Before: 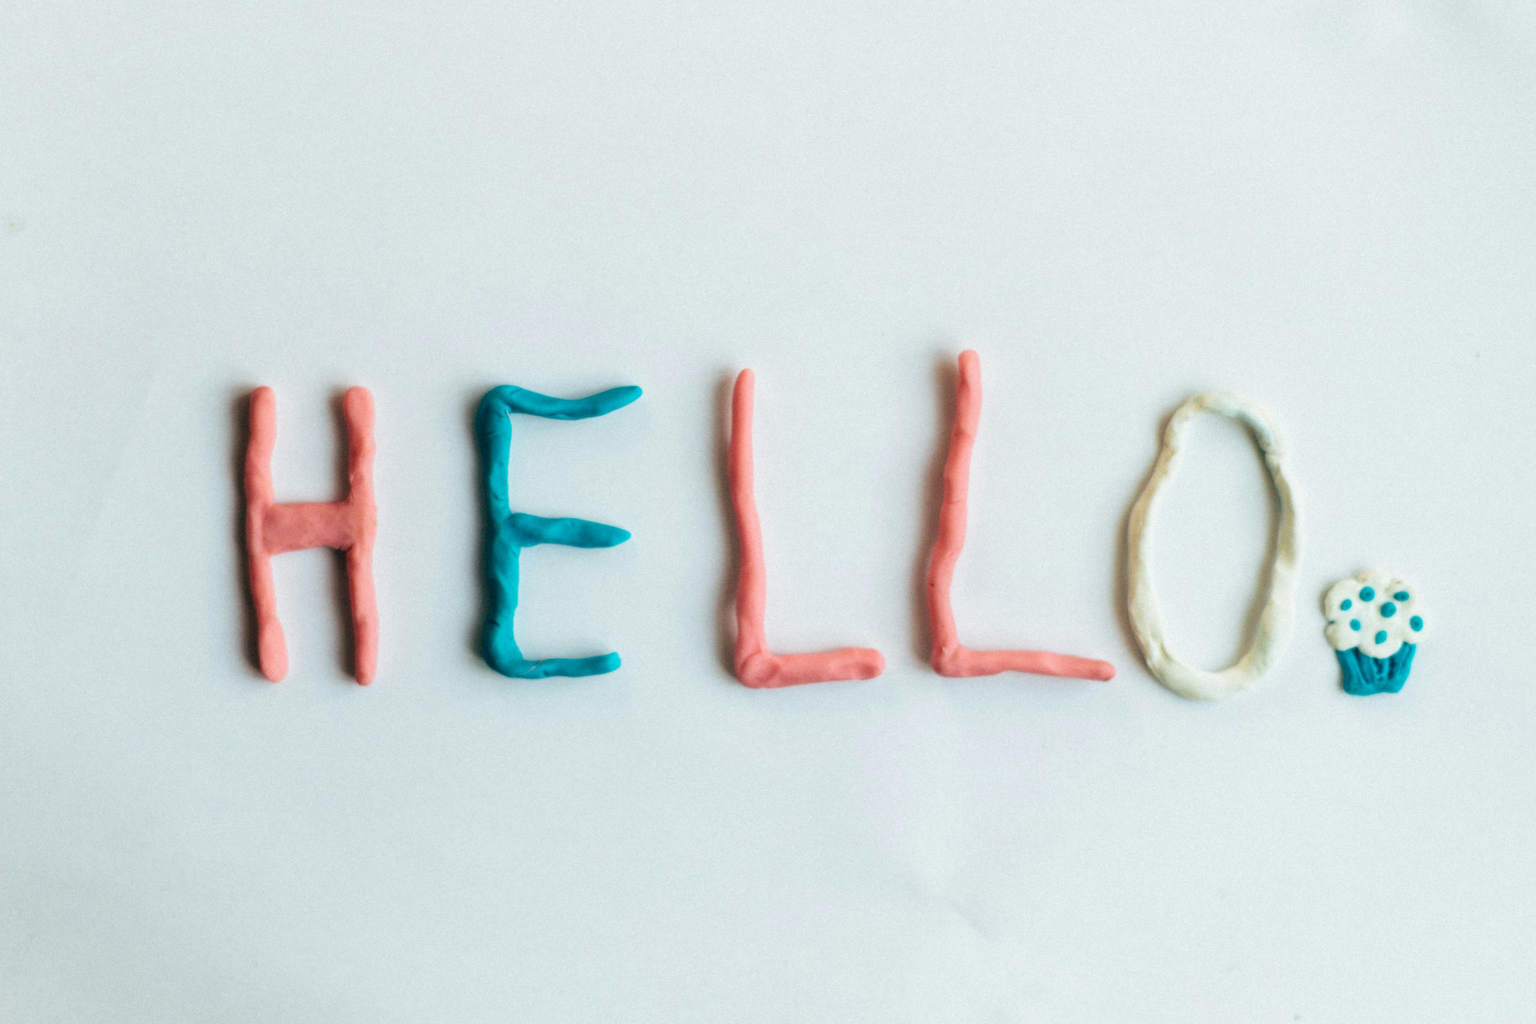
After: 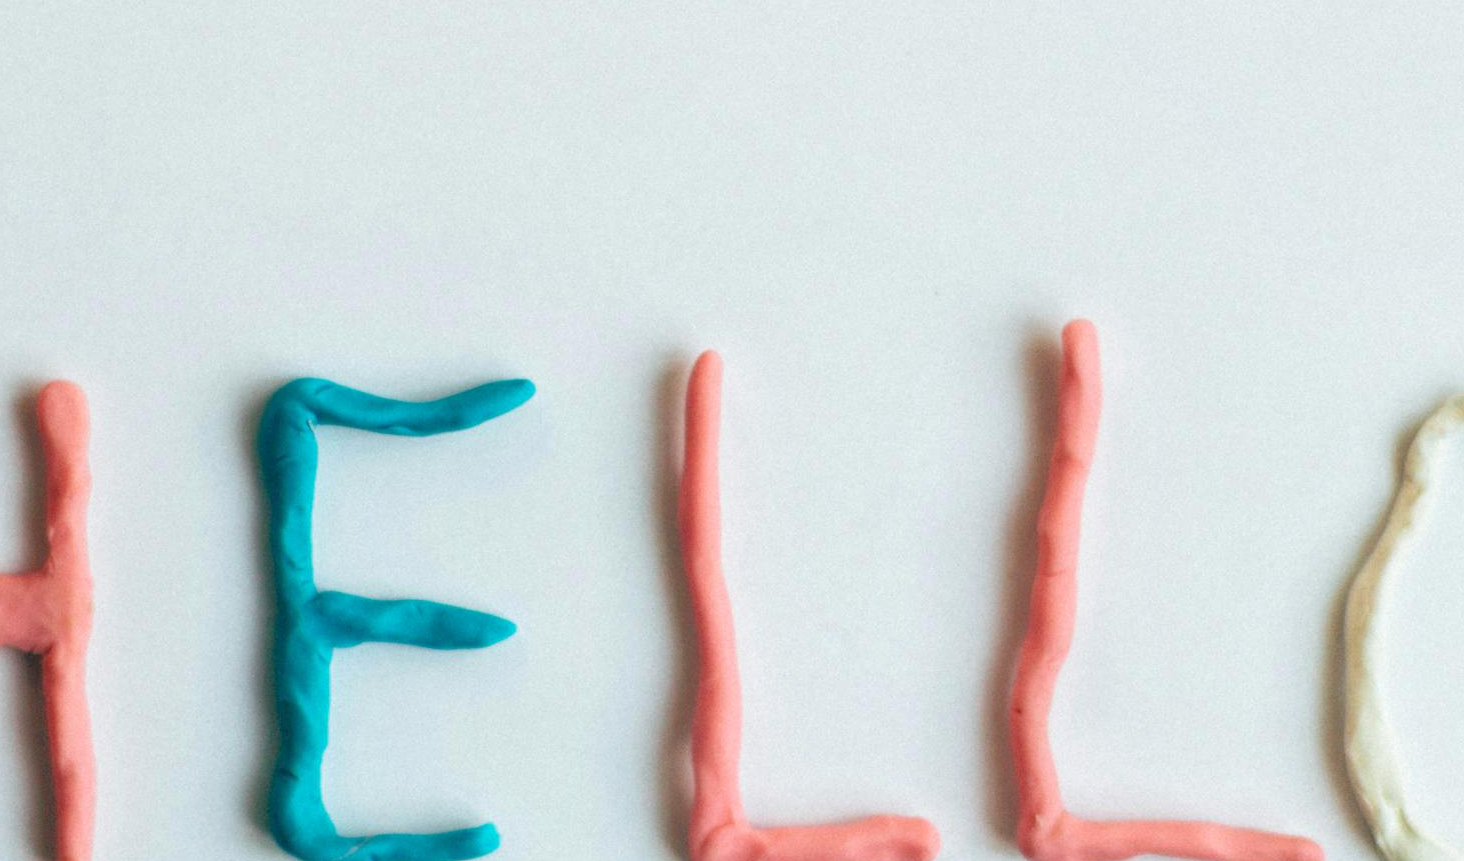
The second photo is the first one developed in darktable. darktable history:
tone equalizer: -7 EV 0.15 EV, -6 EV 0.6 EV, -5 EV 1.15 EV, -4 EV 1.33 EV, -3 EV 1.15 EV, -2 EV 0.6 EV, -1 EV 0.15 EV, mask exposure compensation -0.5 EV
crop: left 20.932%, top 15.471%, right 21.848%, bottom 34.081%
